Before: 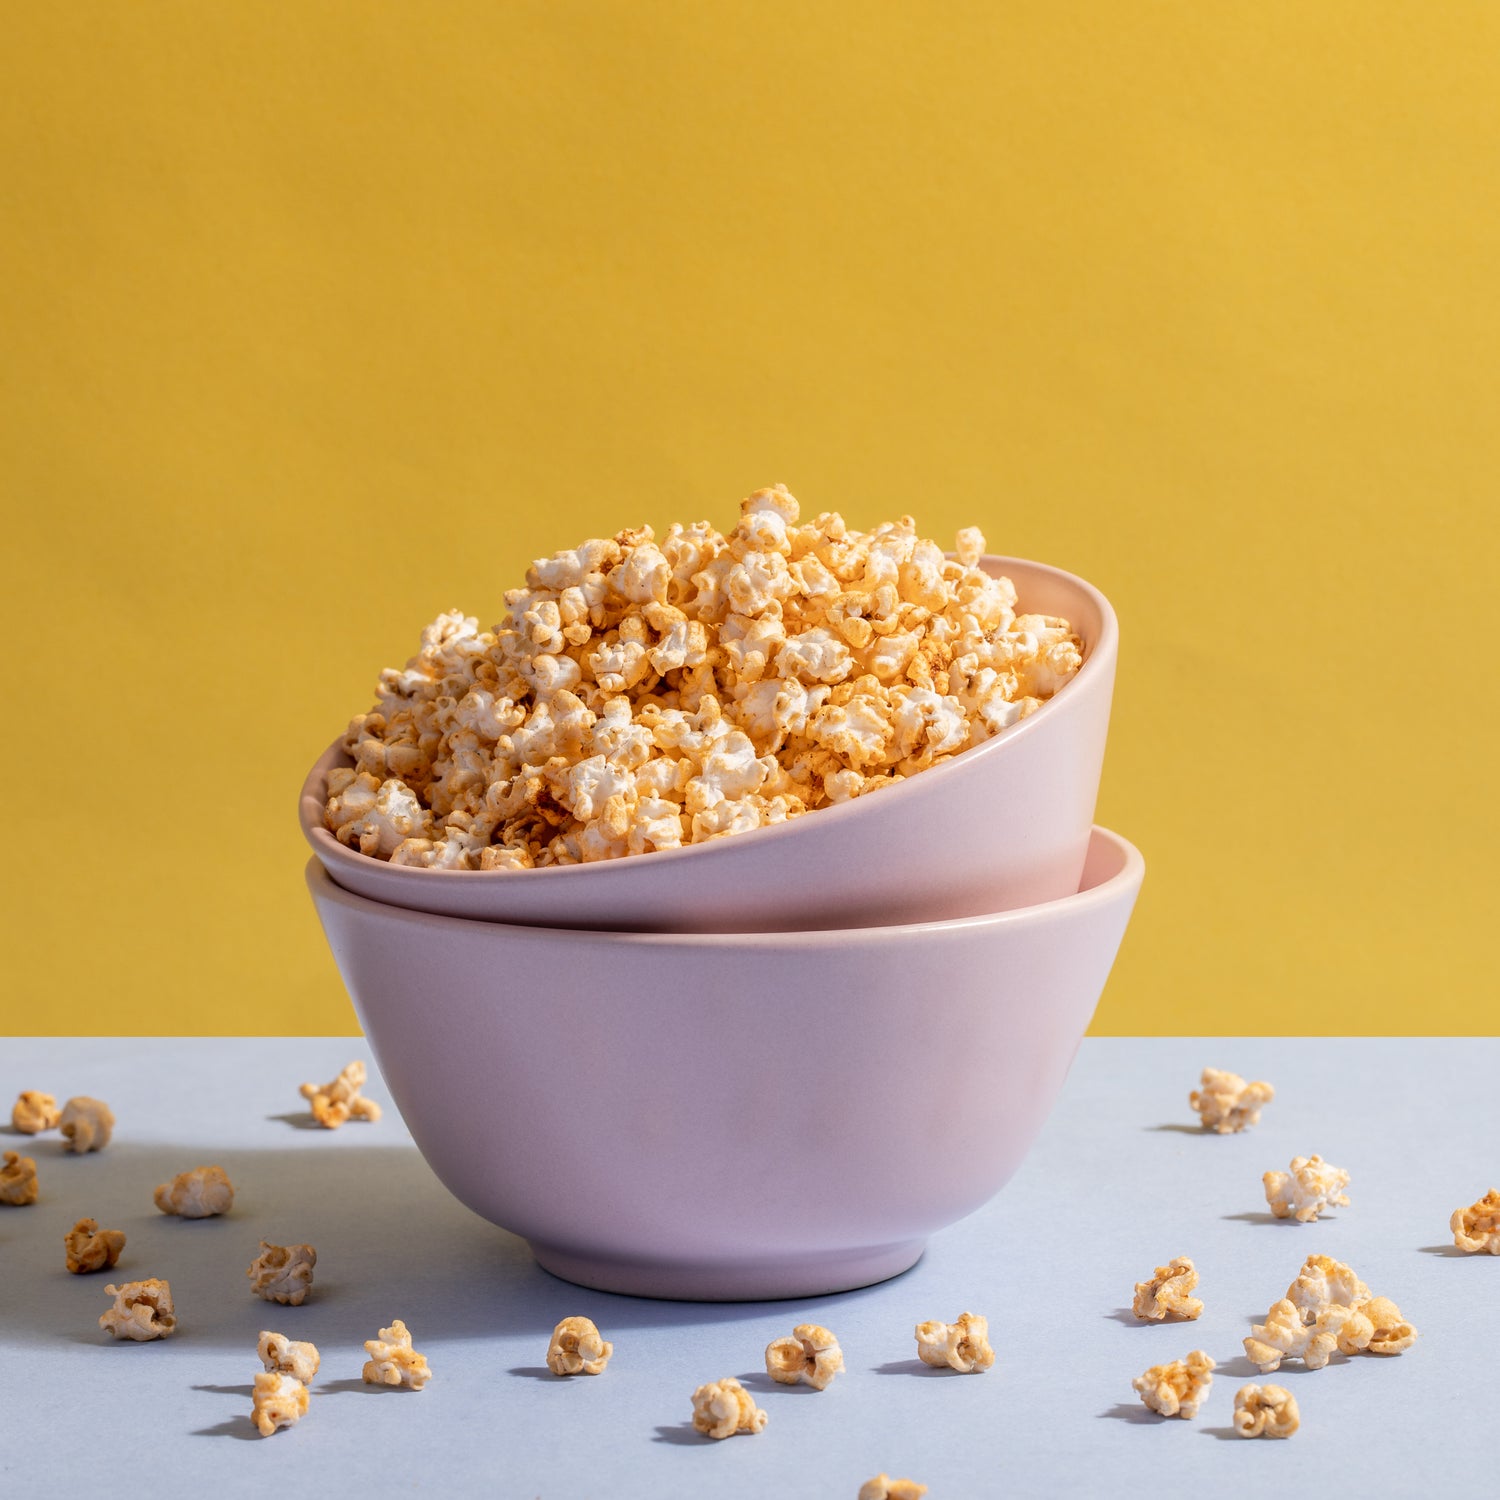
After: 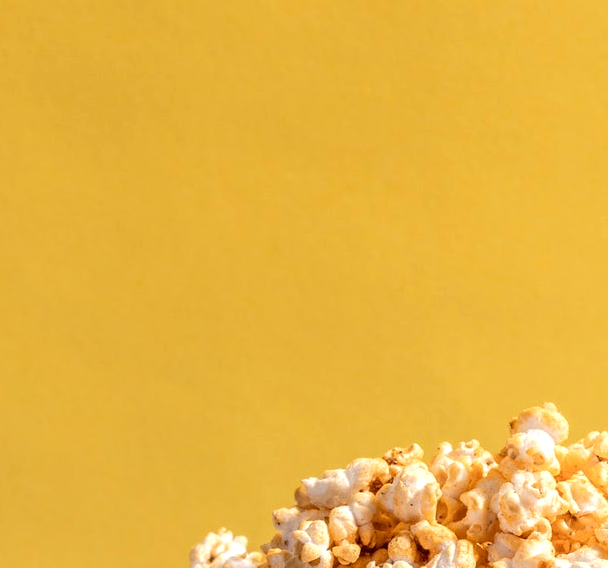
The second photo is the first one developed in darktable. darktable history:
tone equalizer: -8 EV -0.417 EV, -7 EV -0.389 EV, -6 EV -0.333 EV, -5 EV -0.222 EV, -3 EV 0.222 EV, -2 EV 0.333 EV, -1 EV 0.389 EV, +0 EV 0.417 EV, edges refinement/feathering 500, mask exposure compensation -1.57 EV, preserve details no
crop: left 15.452%, top 5.459%, right 43.956%, bottom 56.62%
